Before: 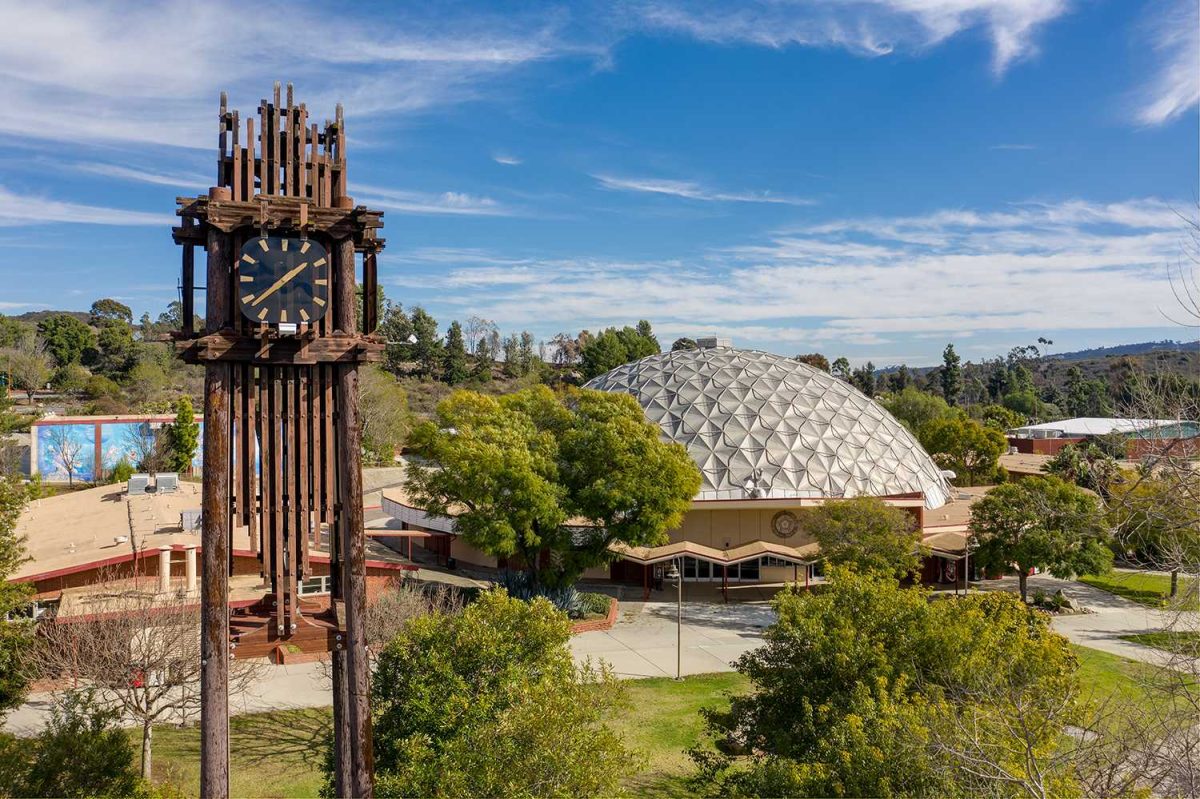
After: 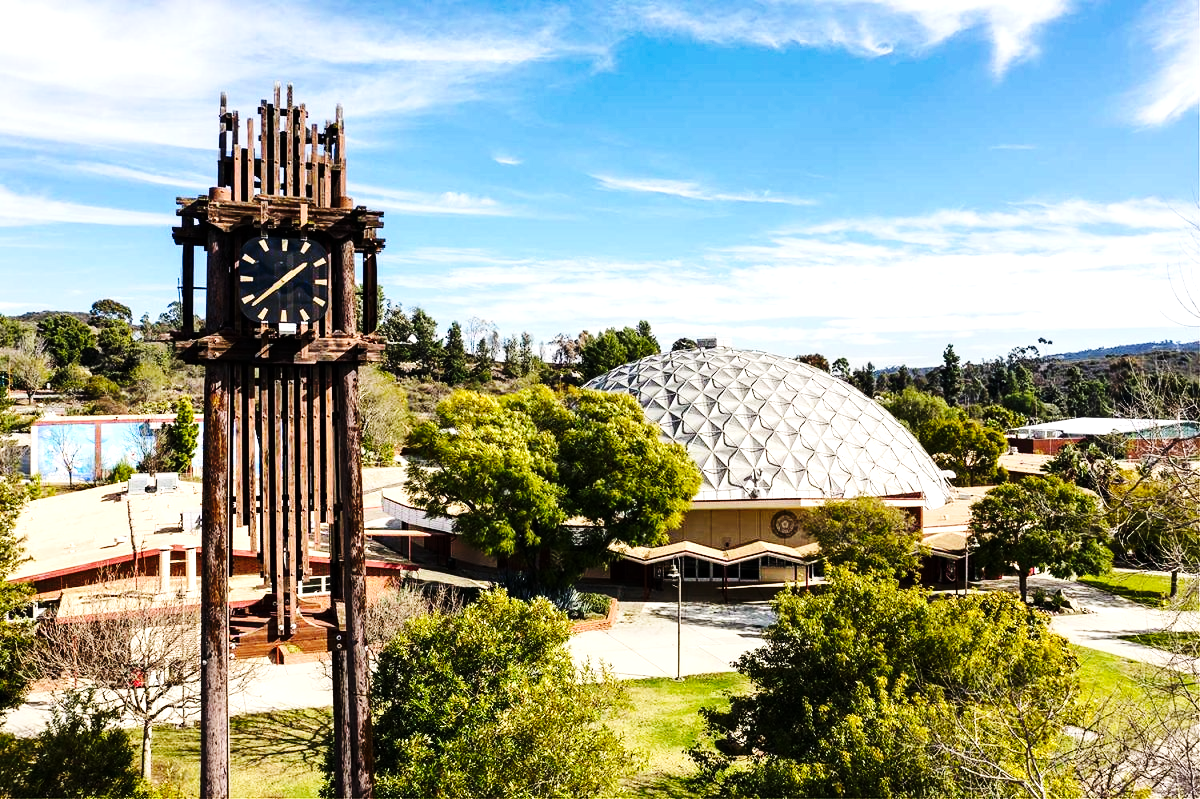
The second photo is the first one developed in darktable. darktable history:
base curve: curves: ch0 [(0, 0) (0.036, 0.025) (0.121, 0.166) (0.206, 0.329) (0.605, 0.79) (1, 1)], preserve colors none
tone equalizer: -8 EV -1.06 EV, -7 EV -1.01 EV, -6 EV -0.883 EV, -5 EV -0.584 EV, -3 EV 0.607 EV, -2 EV 0.866 EV, -1 EV 1 EV, +0 EV 1.08 EV, edges refinement/feathering 500, mask exposure compensation -1.57 EV, preserve details no
